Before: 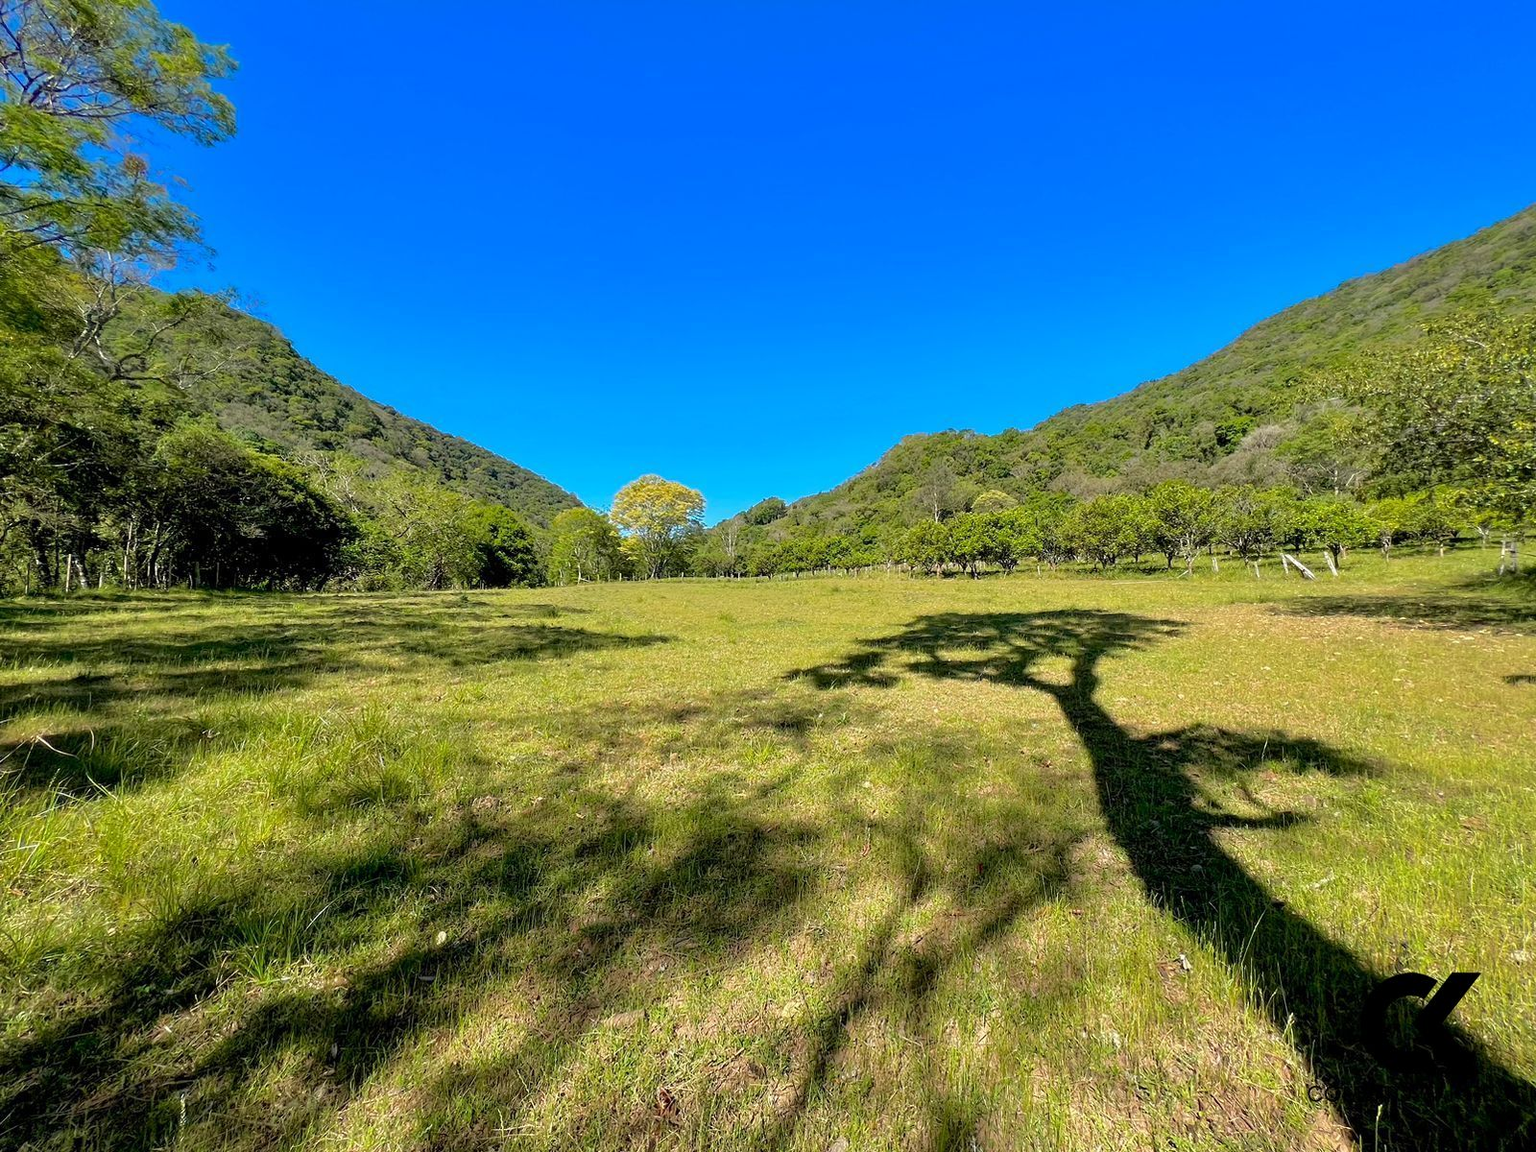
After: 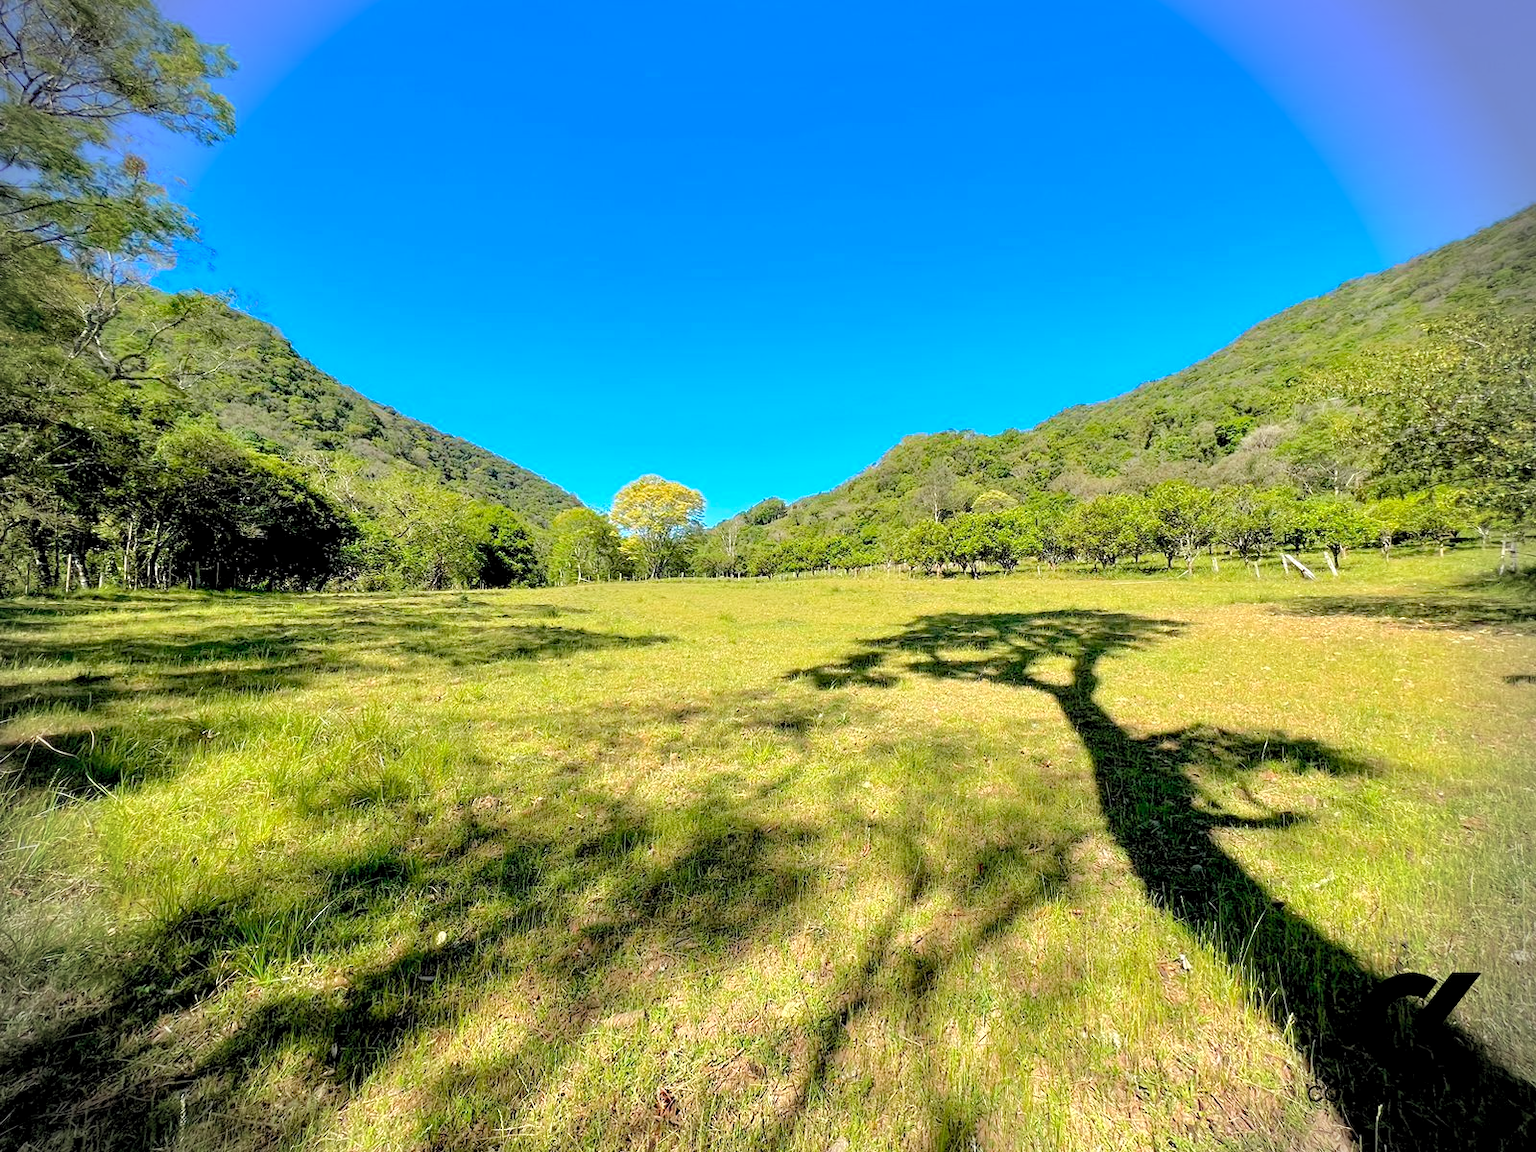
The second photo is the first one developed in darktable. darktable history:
vignetting: fall-off start 88.03%, fall-off radius 24.9%
levels: black 3.83%, white 90.64%, levels [0.044, 0.416, 0.908]
